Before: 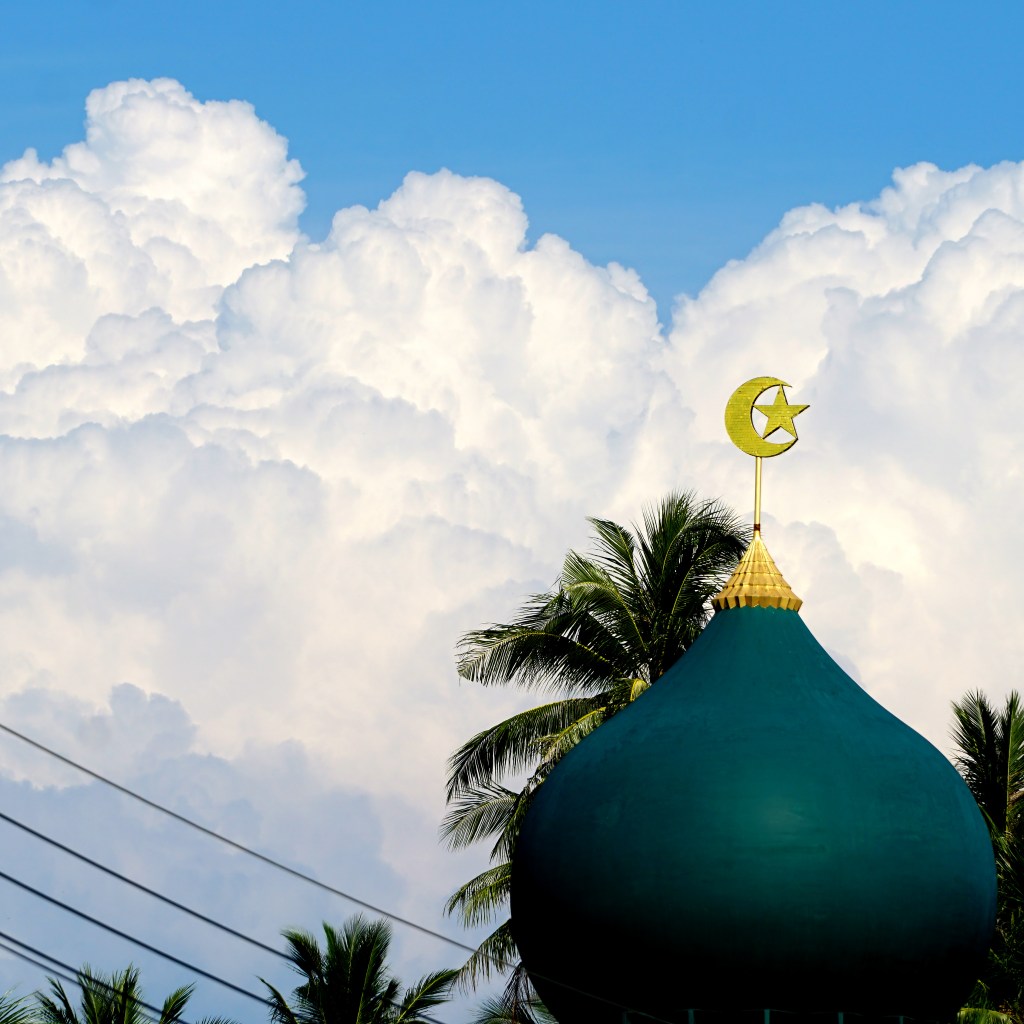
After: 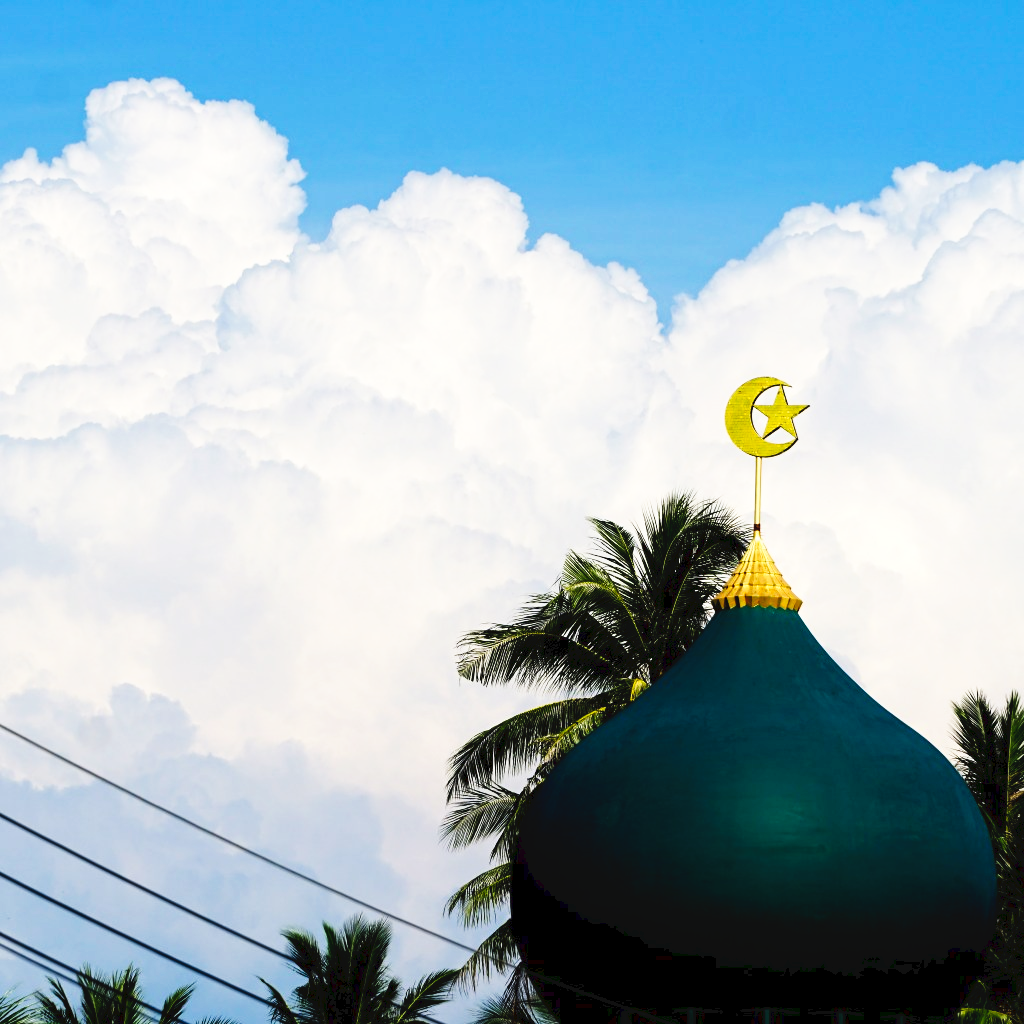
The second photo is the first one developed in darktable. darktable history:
tone curve: curves: ch0 [(0, 0) (0.003, 0.047) (0.011, 0.047) (0.025, 0.049) (0.044, 0.051) (0.069, 0.055) (0.1, 0.066) (0.136, 0.089) (0.177, 0.12) (0.224, 0.155) (0.277, 0.205) (0.335, 0.281) (0.399, 0.37) (0.468, 0.47) (0.543, 0.574) (0.623, 0.687) (0.709, 0.801) (0.801, 0.89) (0.898, 0.963) (1, 1)], preserve colors none
